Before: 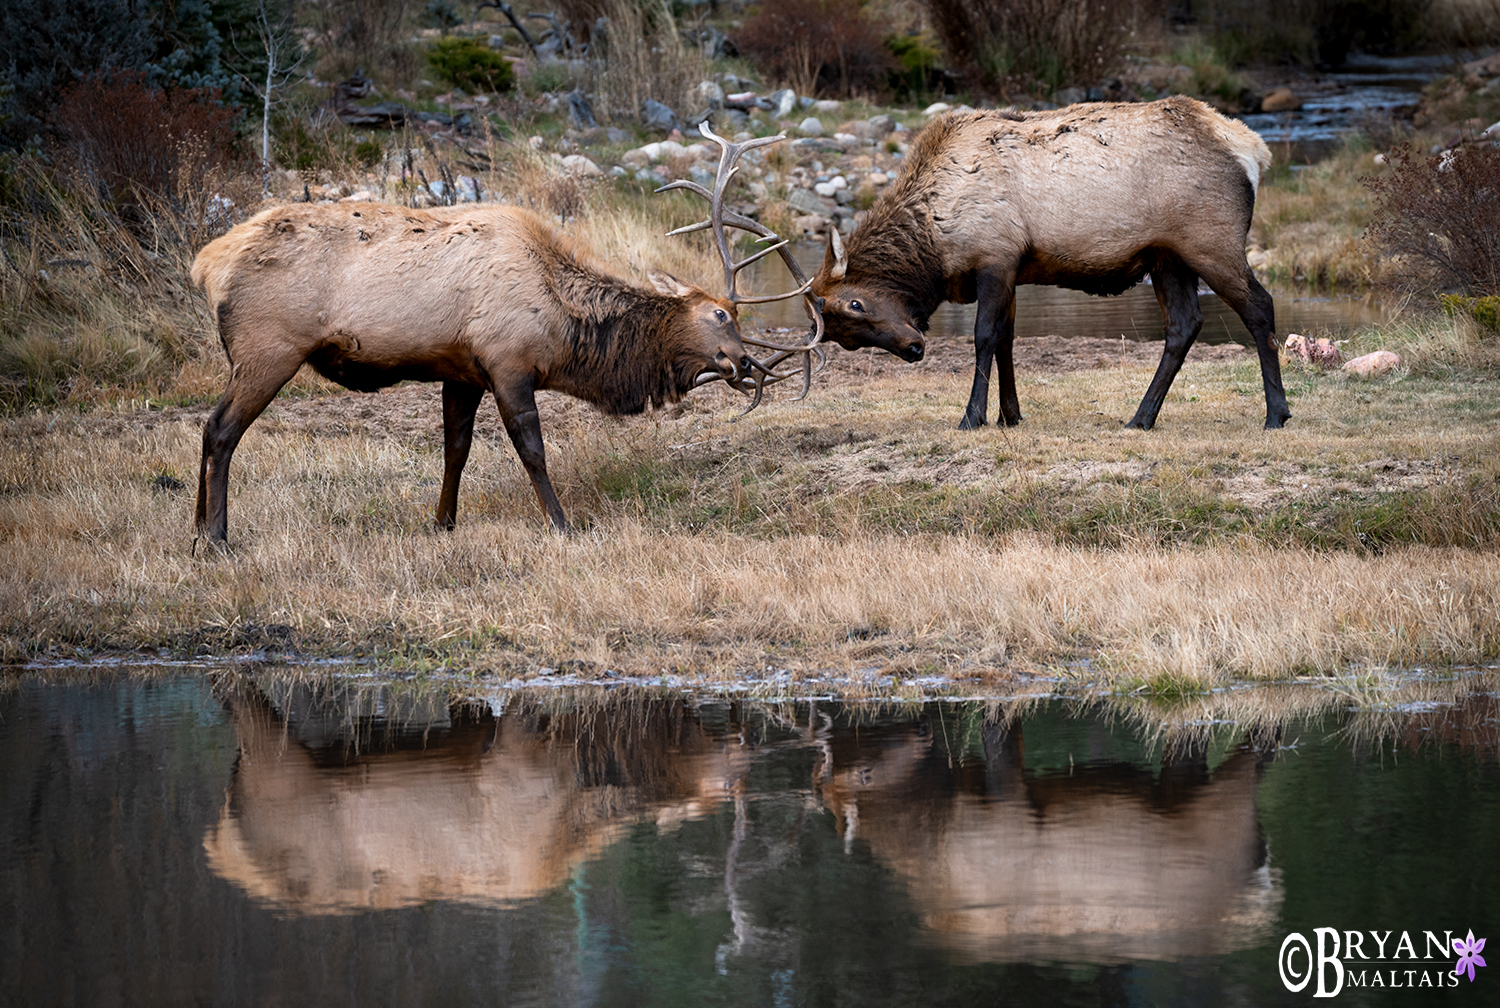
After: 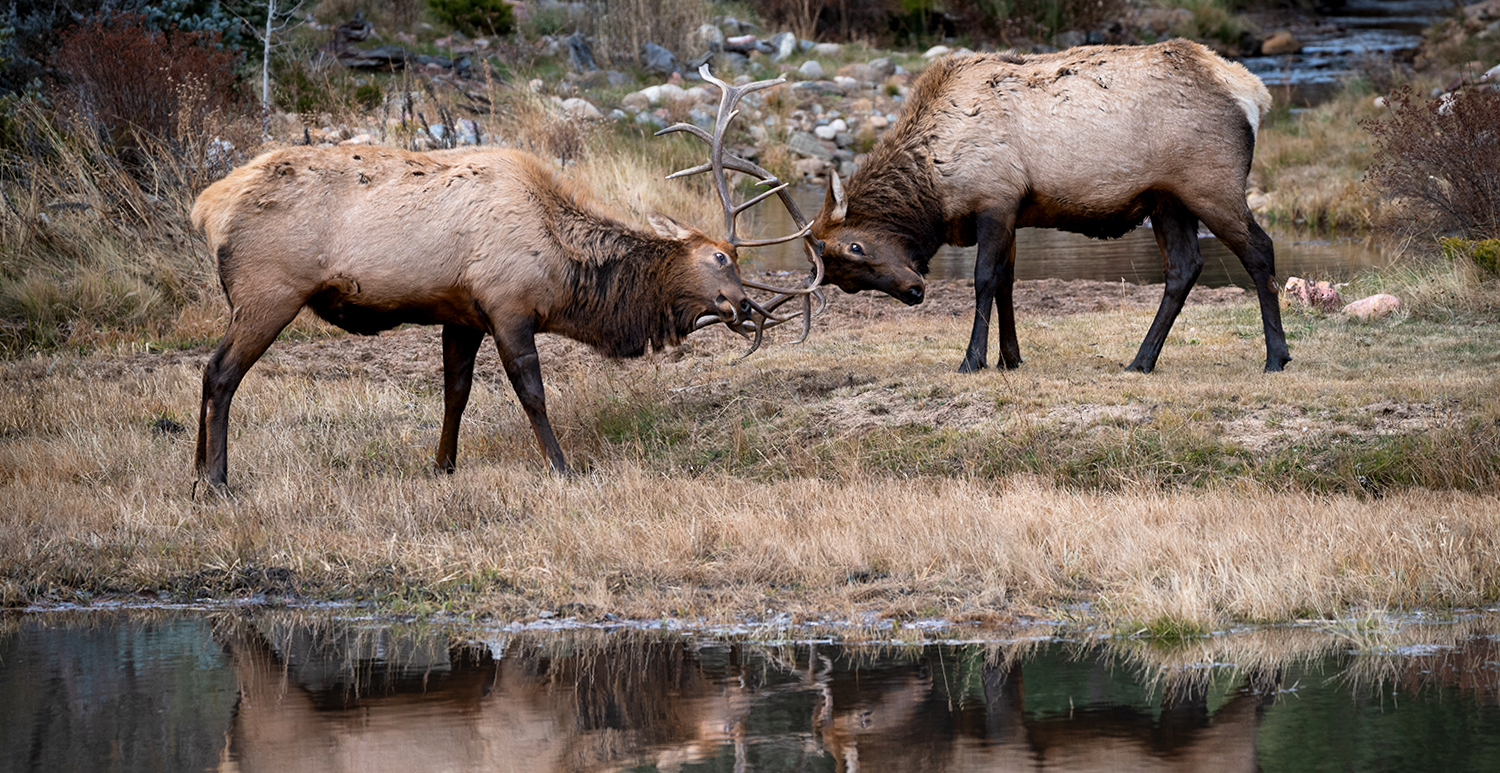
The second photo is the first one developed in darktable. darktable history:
crop: top 5.667%, bottom 17.637%
shadows and highlights: shadows 49, highlights -41, soften with gaussian
